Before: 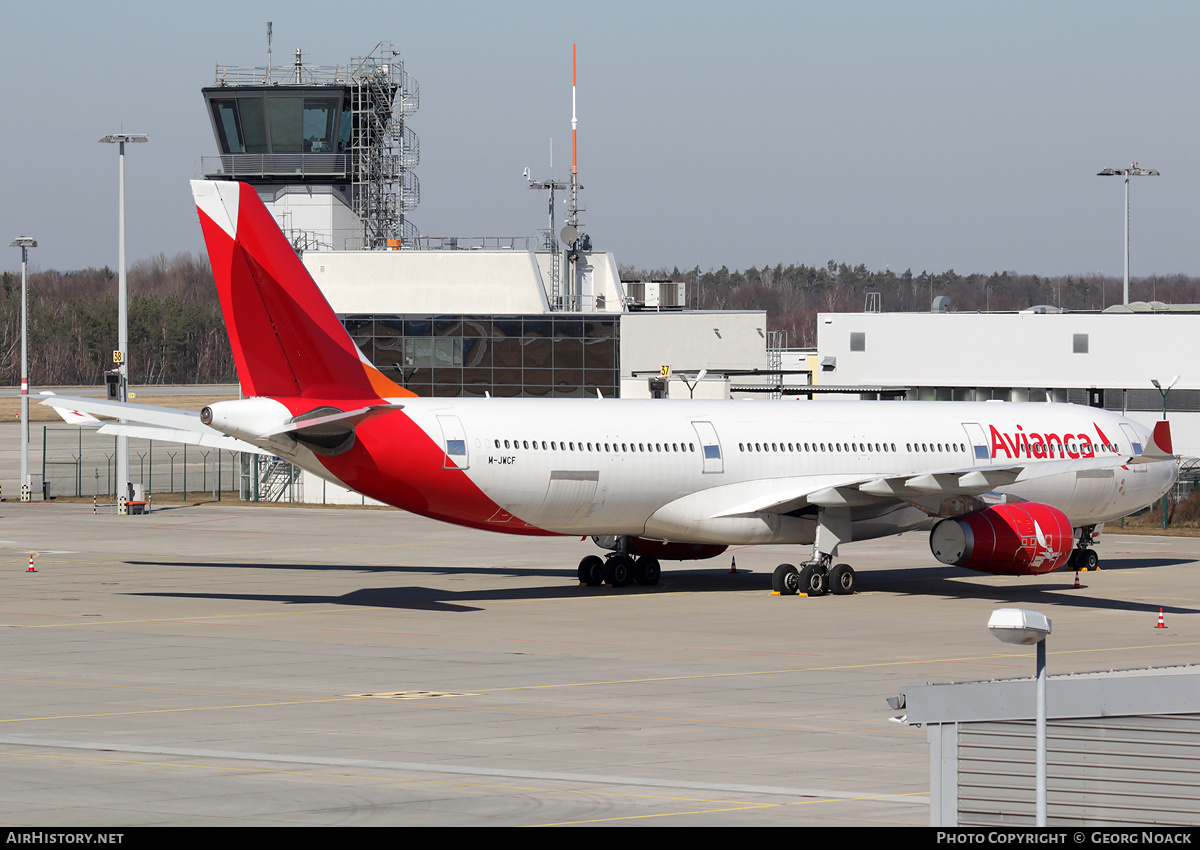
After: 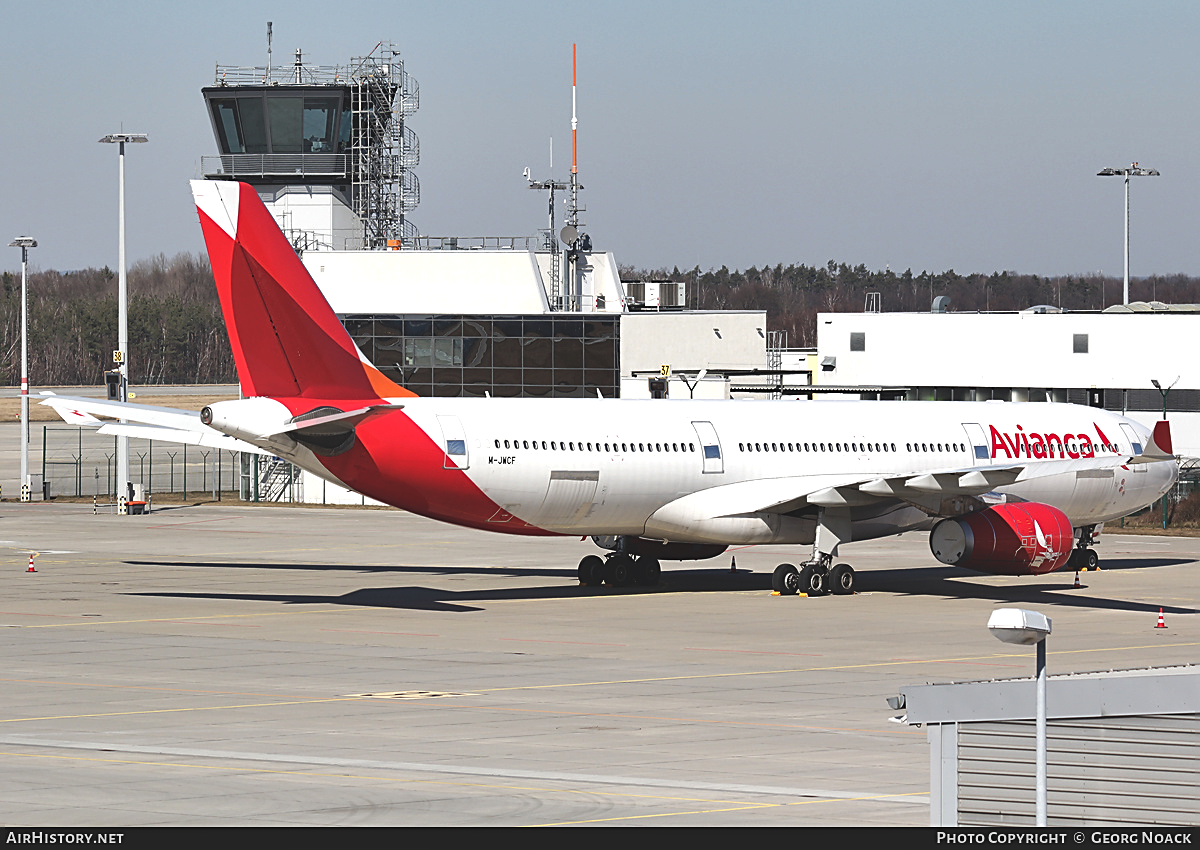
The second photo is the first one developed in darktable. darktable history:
tone equalizer: -8 EV -0.401 EV, -7 EV -0.354 EV, -6 EV -0.307 EV, -5 EV -0.248 EV, -3 EV 0.189 EV, -2 EV 0.315 EV, -1 EV 0.405 EV, +0 EV 0.414 EV, edges refinement/feathering 500, mask exposure compensation -1.57 EV, preserve details no
exposure: black level correction -0.022, exposure -0.037 EV, compensate exposure bias true, compensate highlight preservation false
shadows and highlights: shadows 52.72, highlights color adjustment 56.7%, soften with gaussian
sharpen: on, module defaults
